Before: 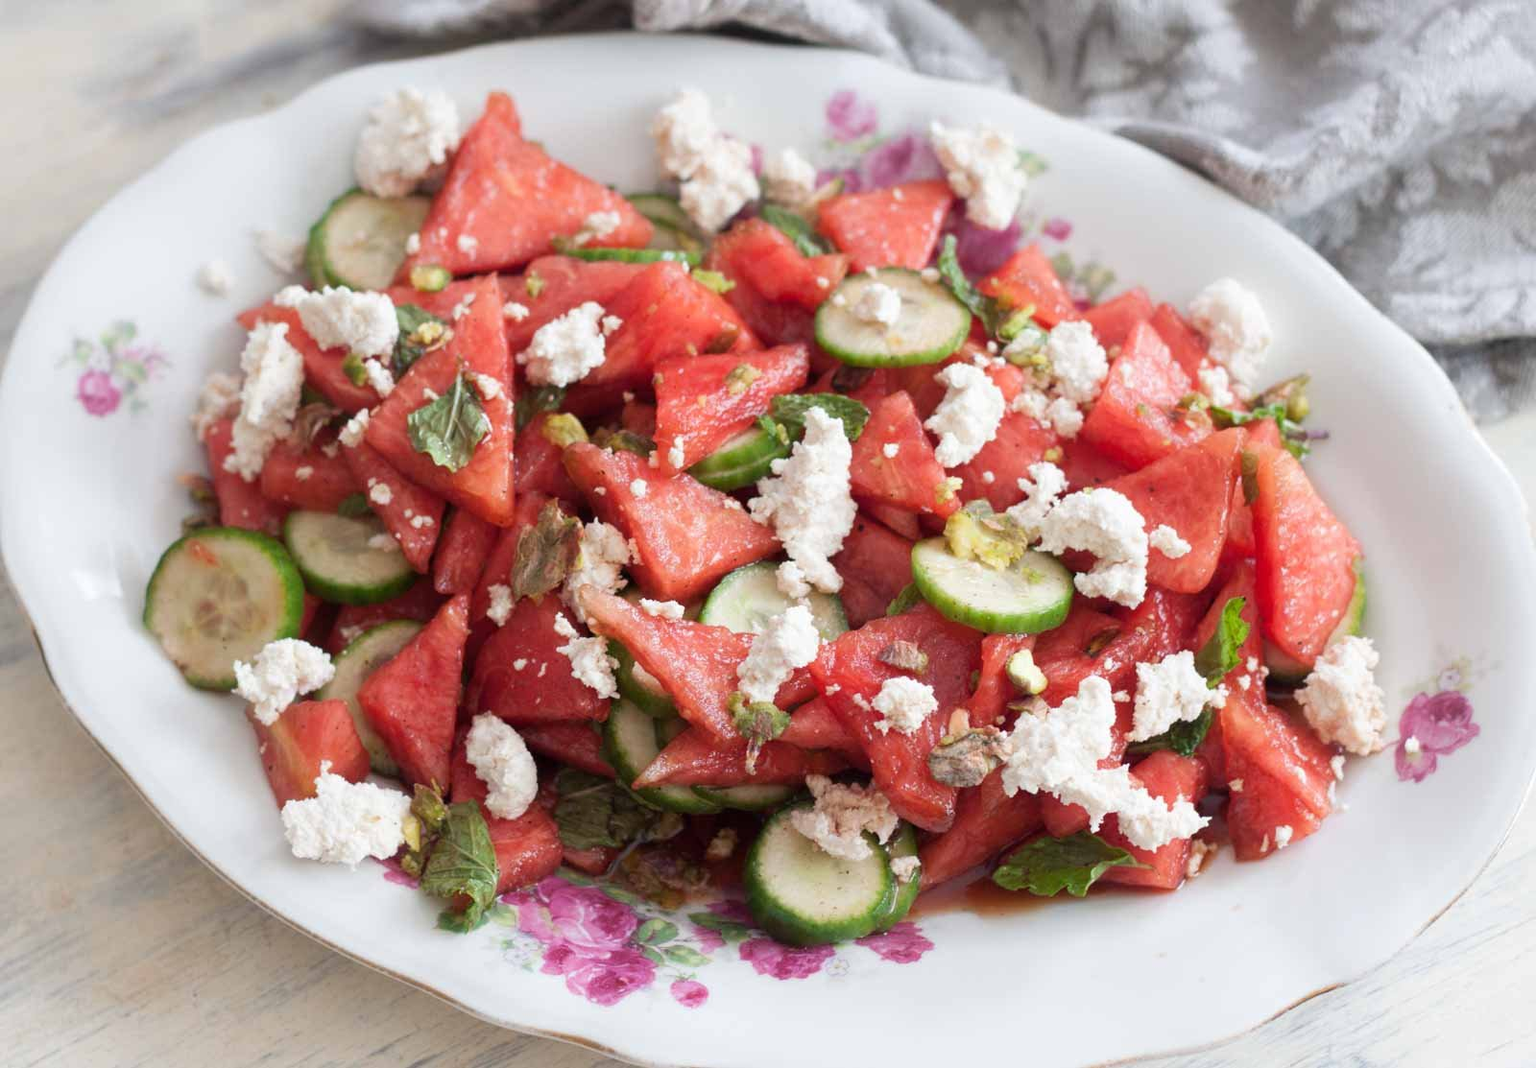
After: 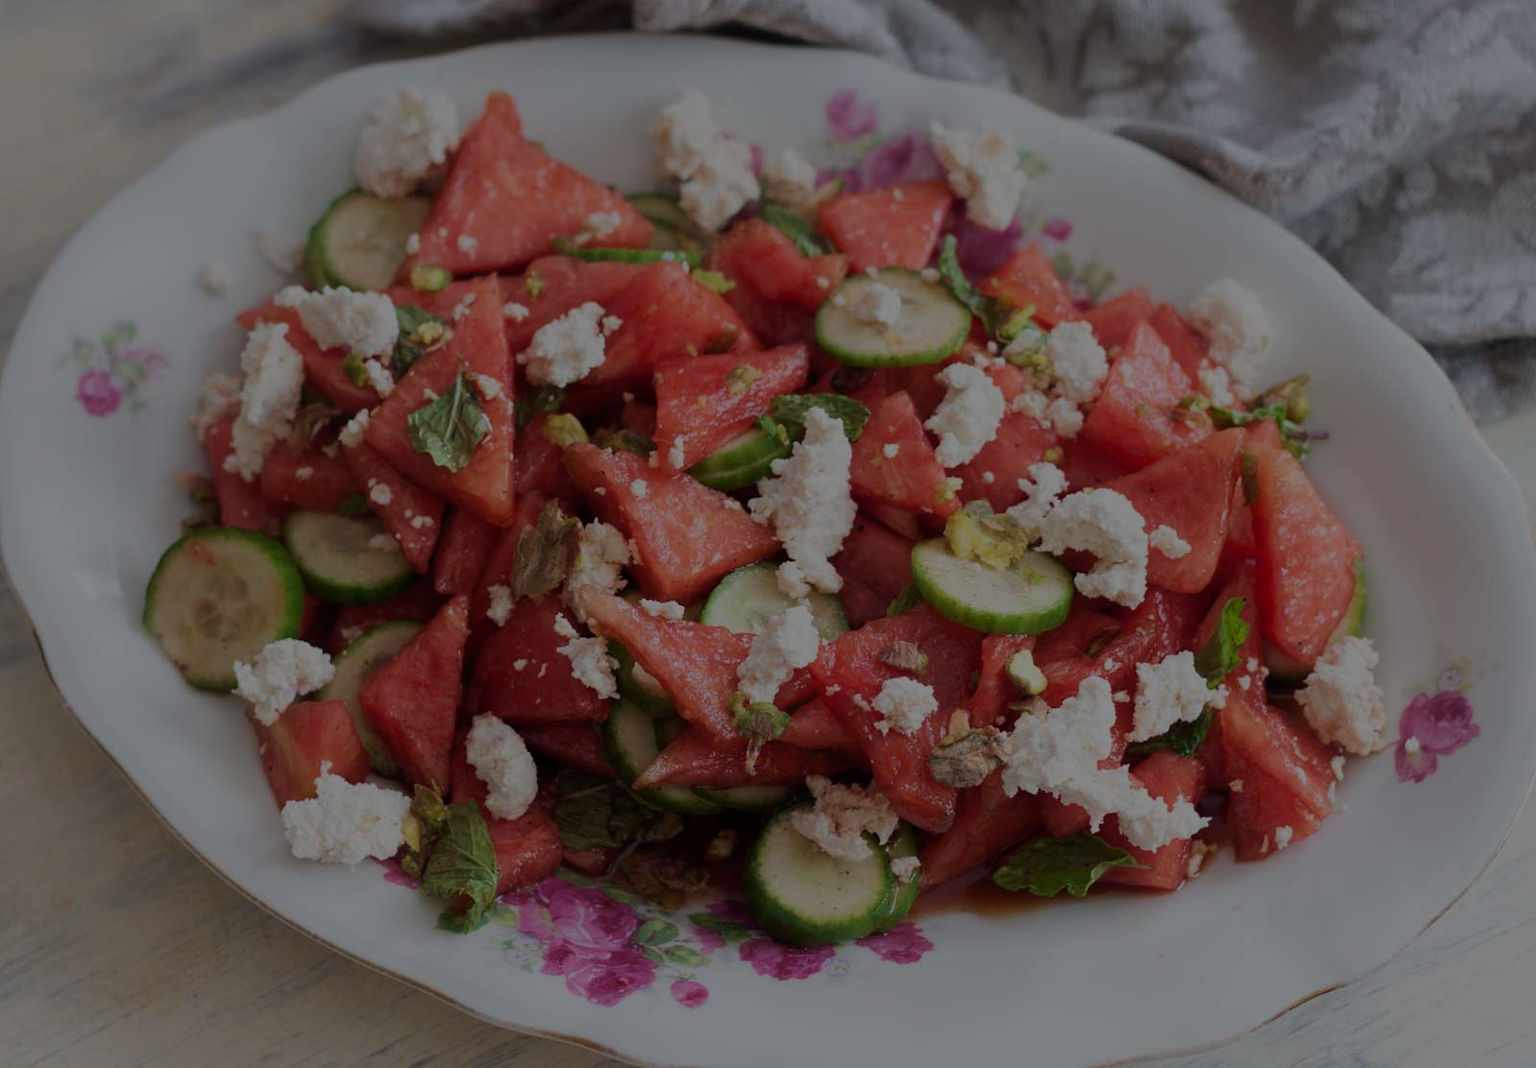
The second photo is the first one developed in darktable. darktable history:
exposure: exposure -2.012 EV, compensate exposure bias true, compensate highlight preservation false
velvia: on, module defaults
